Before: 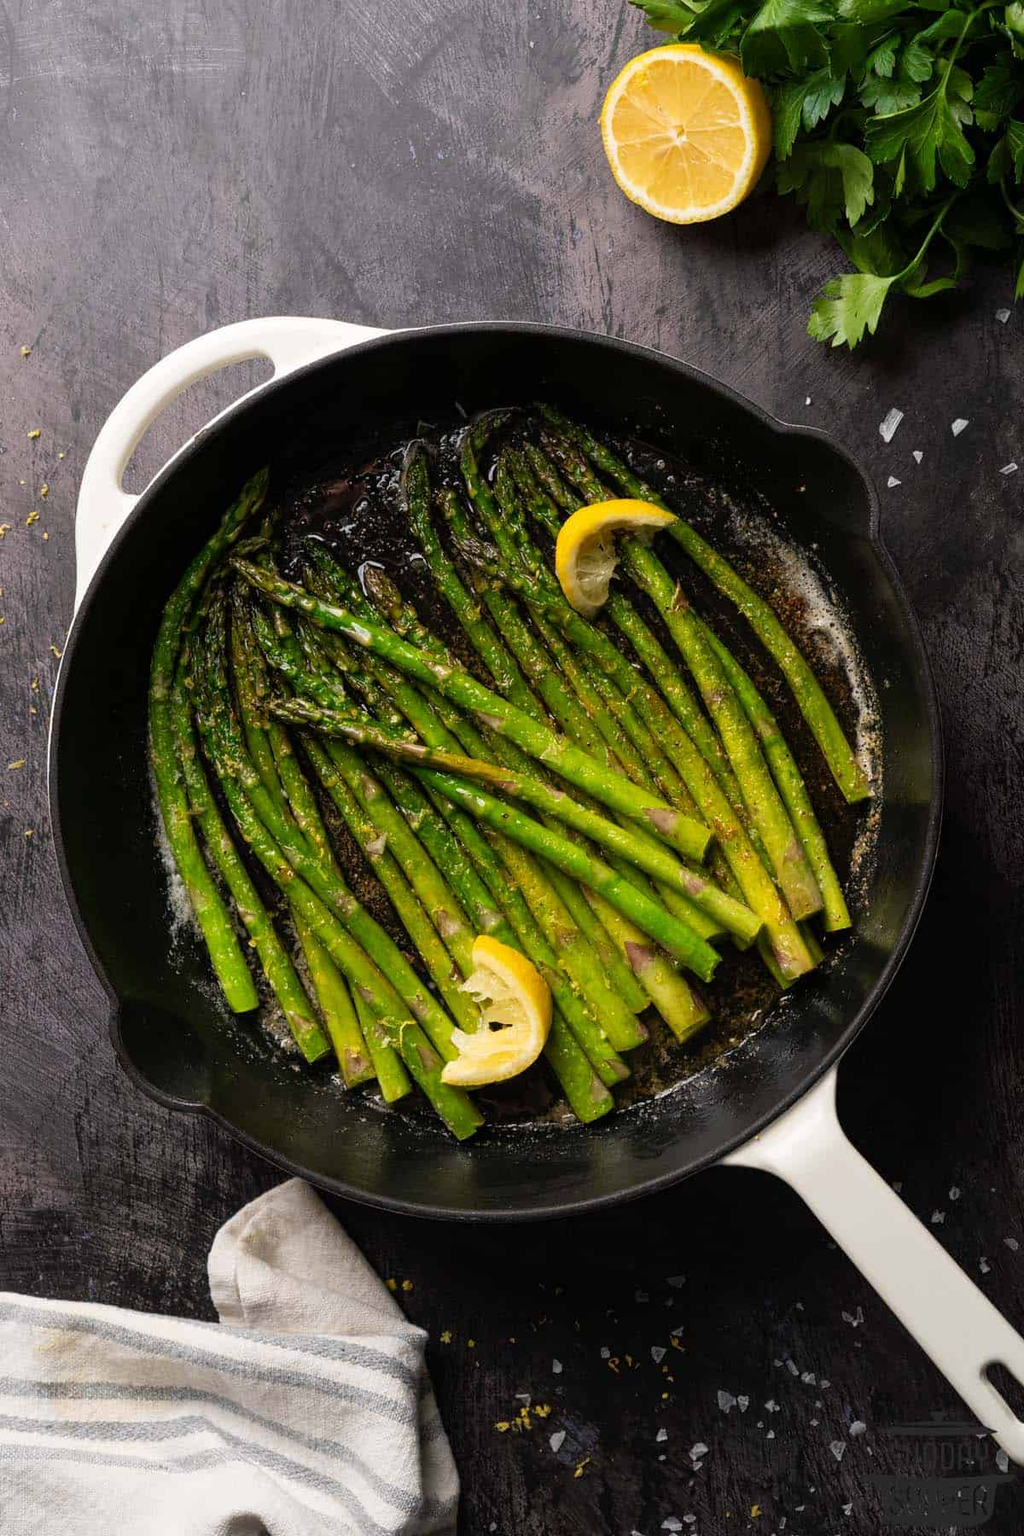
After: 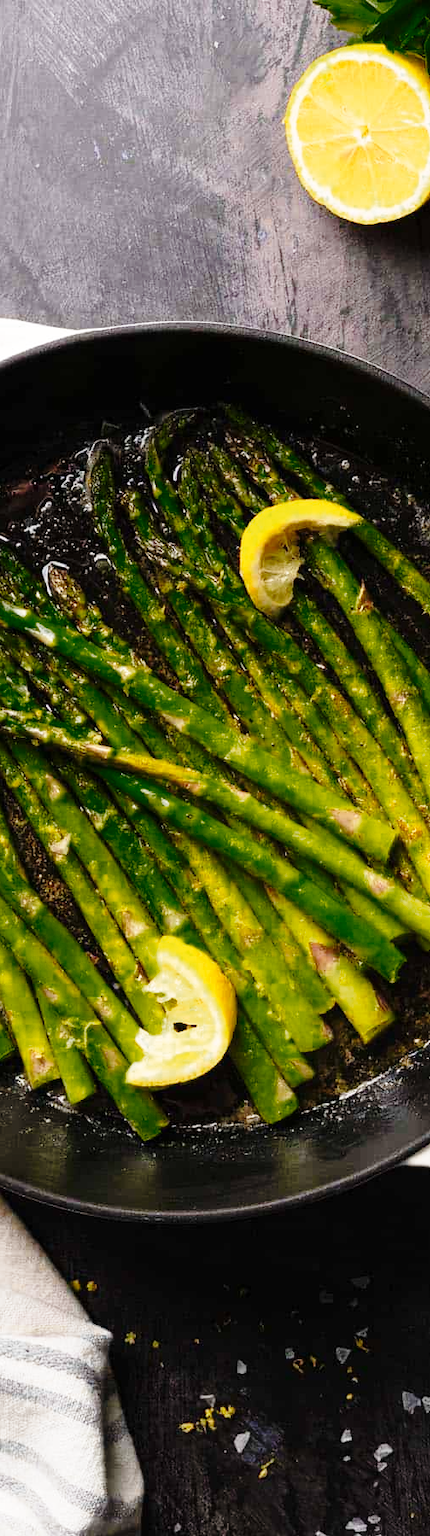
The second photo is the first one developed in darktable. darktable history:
crop: left 30.841%, right 27.156%
color zones: curves: ch0 [(0.25, 0.5) (0.347, 0.092) (0.75, 0.5)]; ch1 [(0.25, 0.5) (0.33, 0.51) (0.75, 0.5)]
base curve: curves: ch0 [(0, 0) (0.028, 0.03) (0.121, 0.232) (0.46, 0.748) (0.859, 0.968) (1, 1)], preserve colors none
